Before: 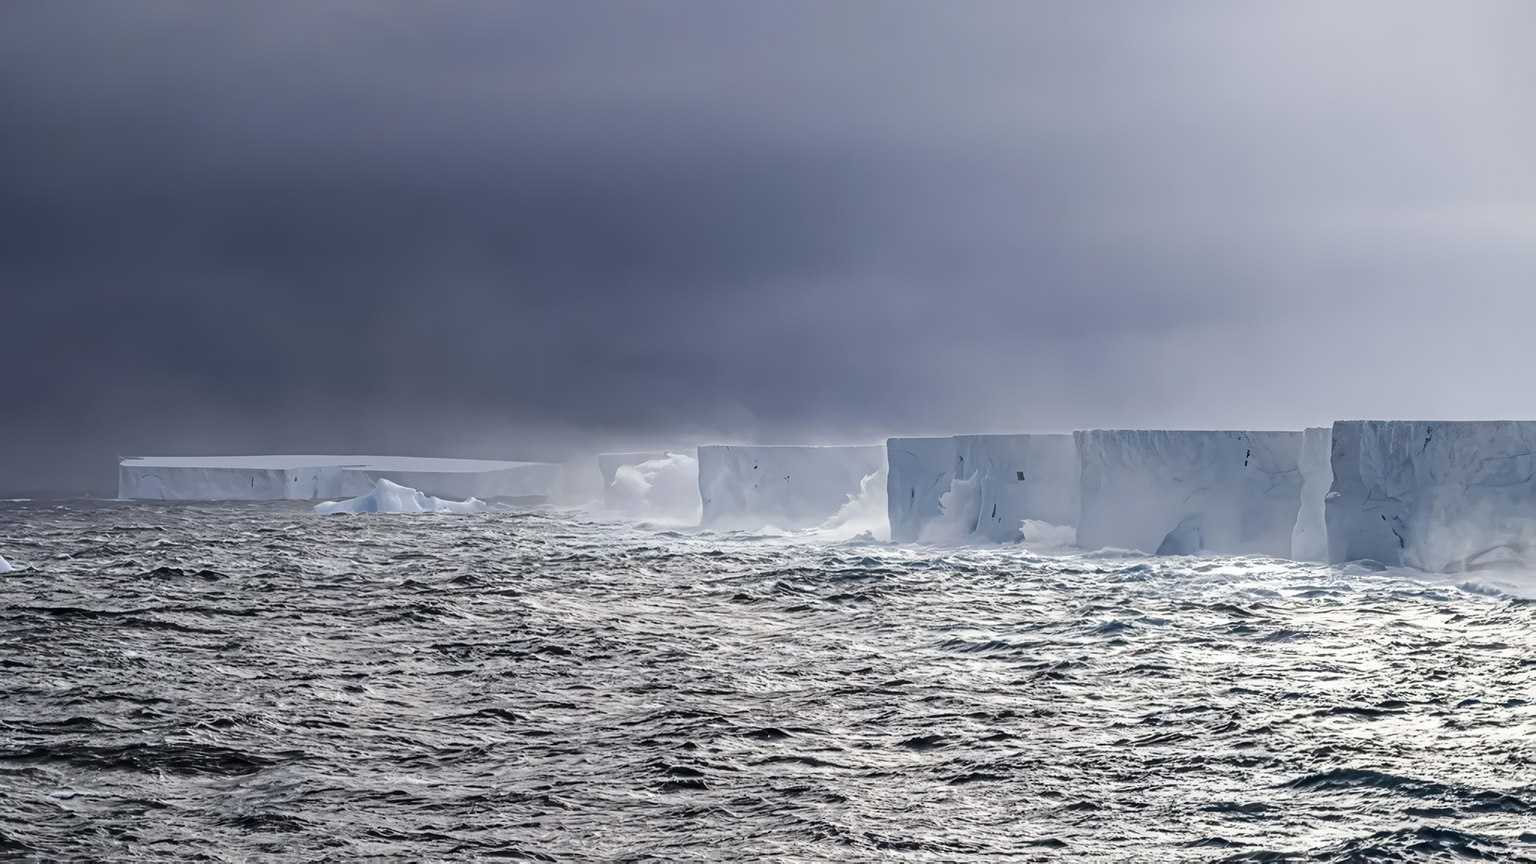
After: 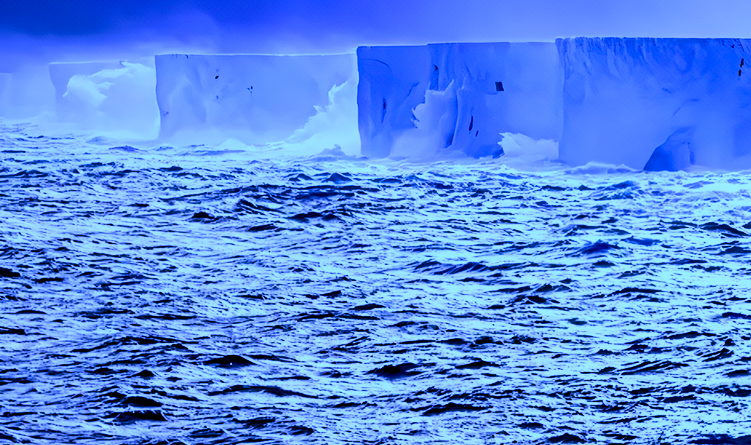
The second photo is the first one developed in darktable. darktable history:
exposure: black level correction 0.009, exposure 0.014 EV, compensate highlight preservation false
color calibration: output R [0.948, 0.091, -0.04, 0], output G [-0.3, 1.384, -0.085, 0], output B [-0.108, 0.061, 1.08, 0], illuminant as shot in camera, x 0.484, y 0.43, temperature 2405.29 K
contrast brightness saturation: contrast 0.28
crop: left 35.976%, top 45.819%, right 18.162%, bottom 5.807%
